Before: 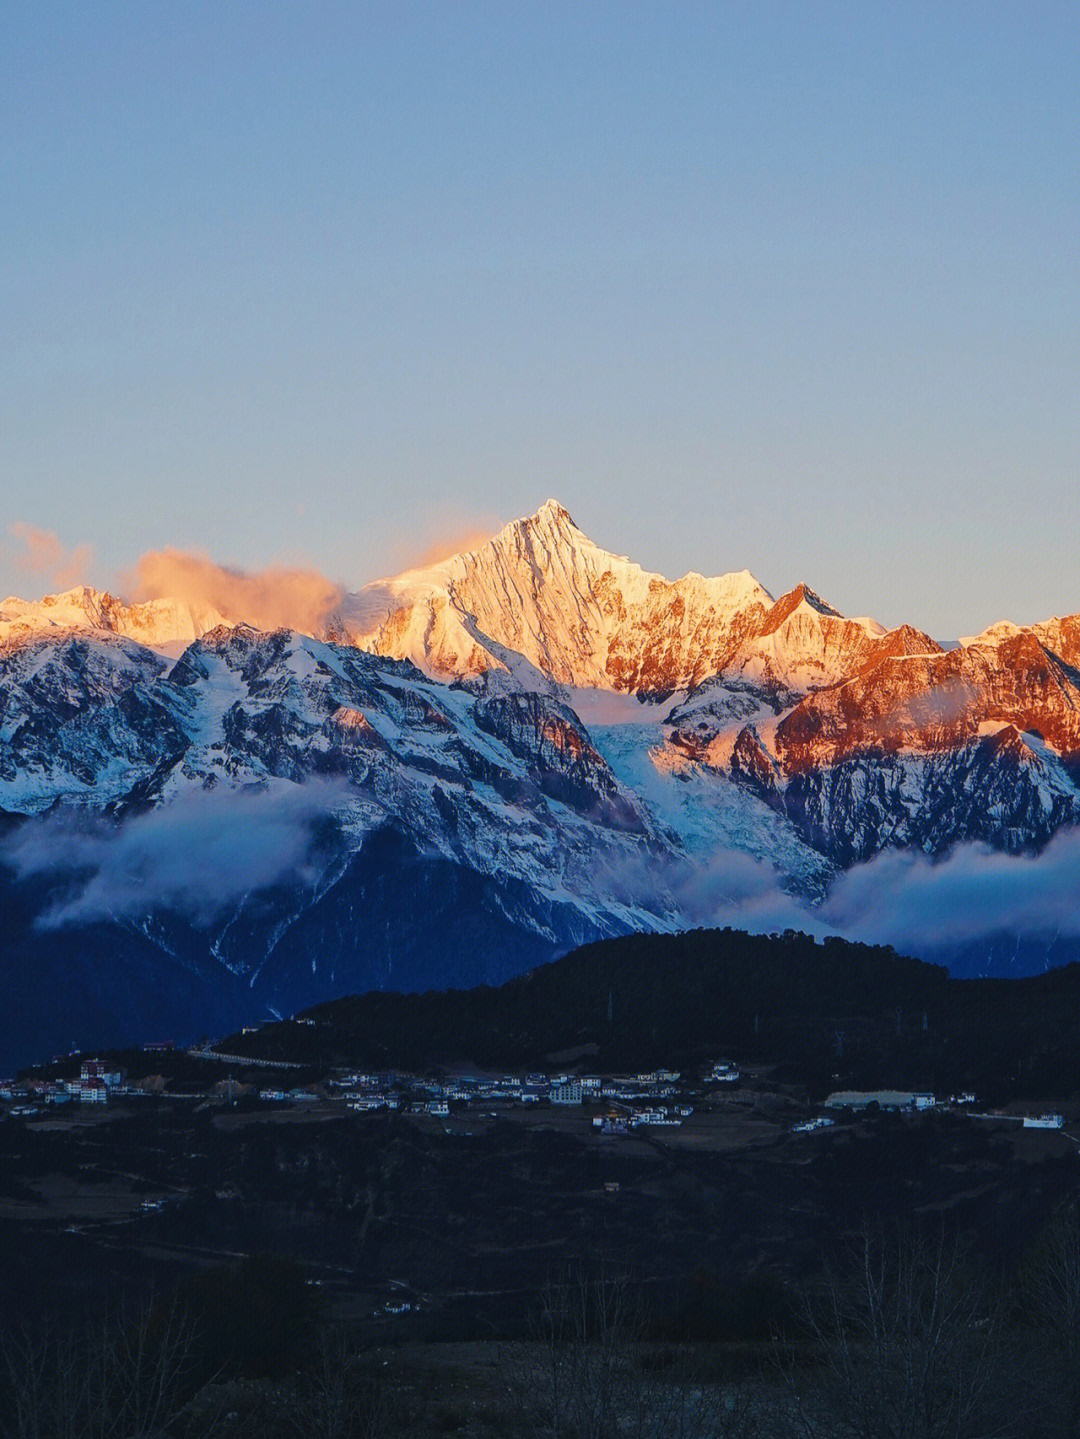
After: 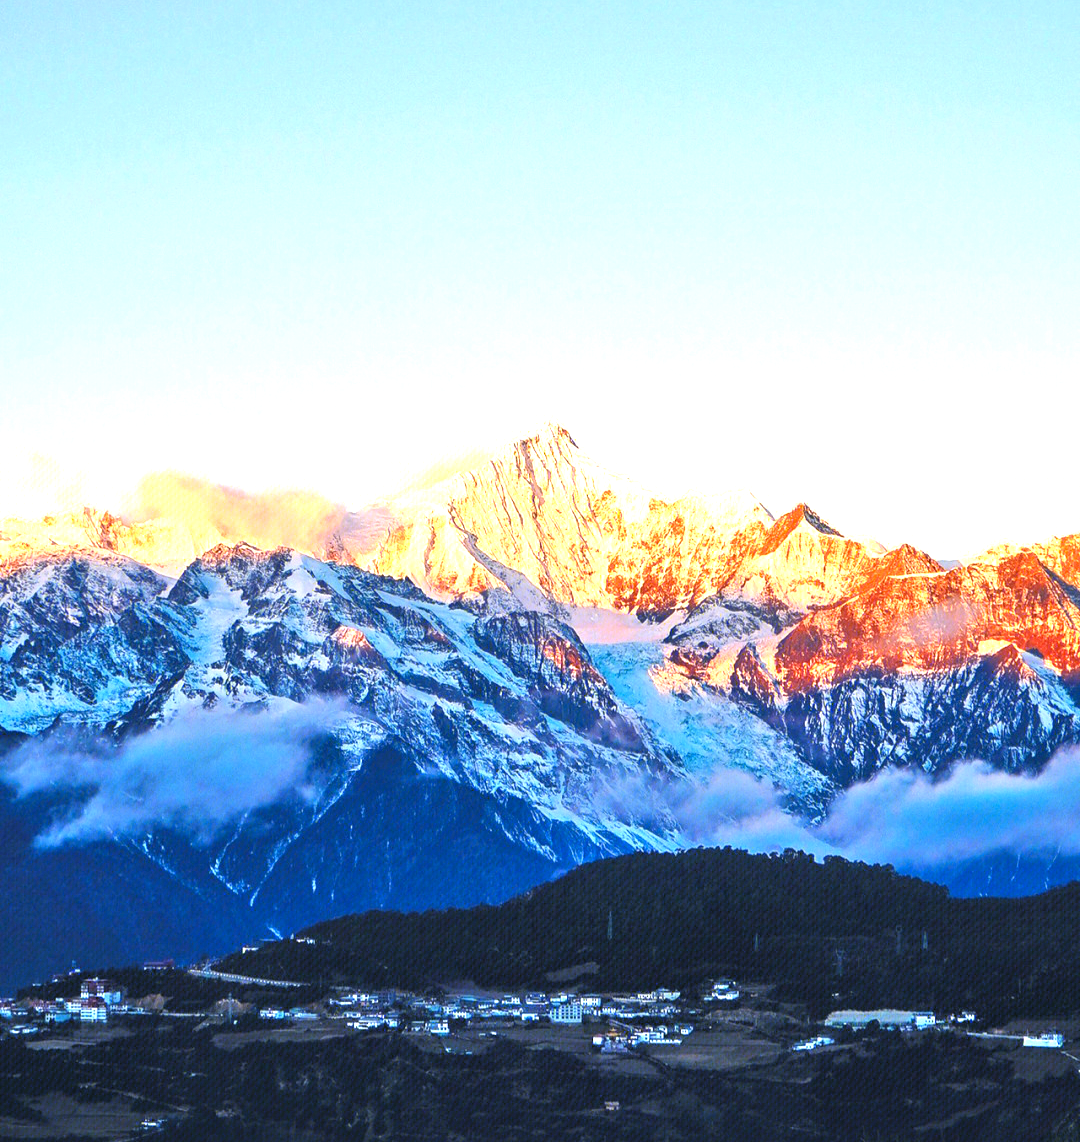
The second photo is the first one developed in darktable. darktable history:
exposure: compensate exposure bias true, compensate highlight preservation false
crop and rotate: top 5.648%, bottom 14.951%
levels: levels [0.012, 0.367, 0.697]
tone equalizer: -7 EV 0.144 EV, -6 EV 0.579 EV, -5 EV 1.16 EV, -4 EV 1.32 EV, -3 EV 1.15 EV, -2 EV 0.6 EV, -1 EV 0.168 EV
